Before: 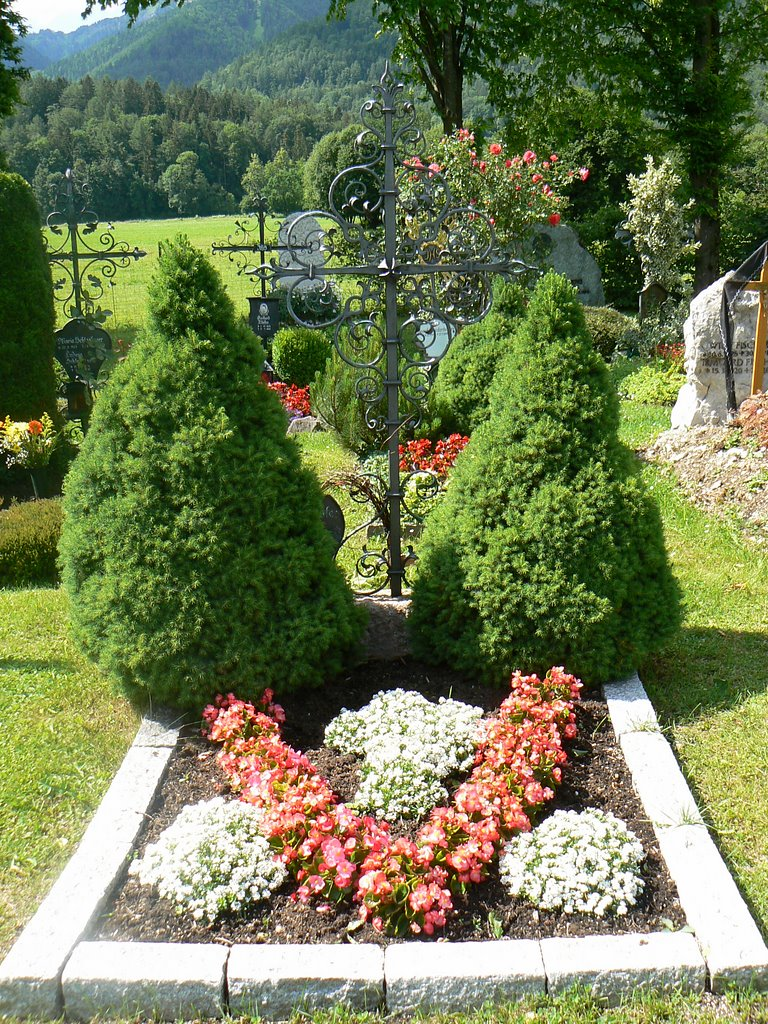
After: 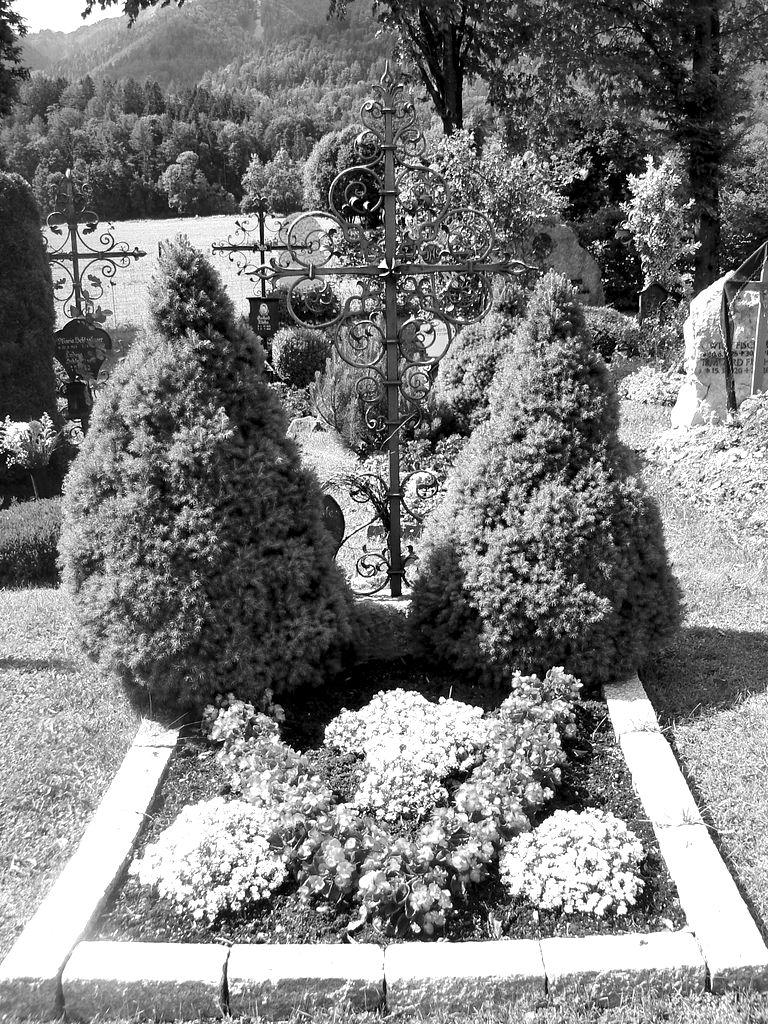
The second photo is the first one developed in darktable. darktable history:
monochrome: on, module defaults
local contrast: mode bilateral grid, contrast 70, coarseness 75, detail 180%, midtone range 0.2
exposure: exposure 0.207 EV, compensate highlight preservation false
